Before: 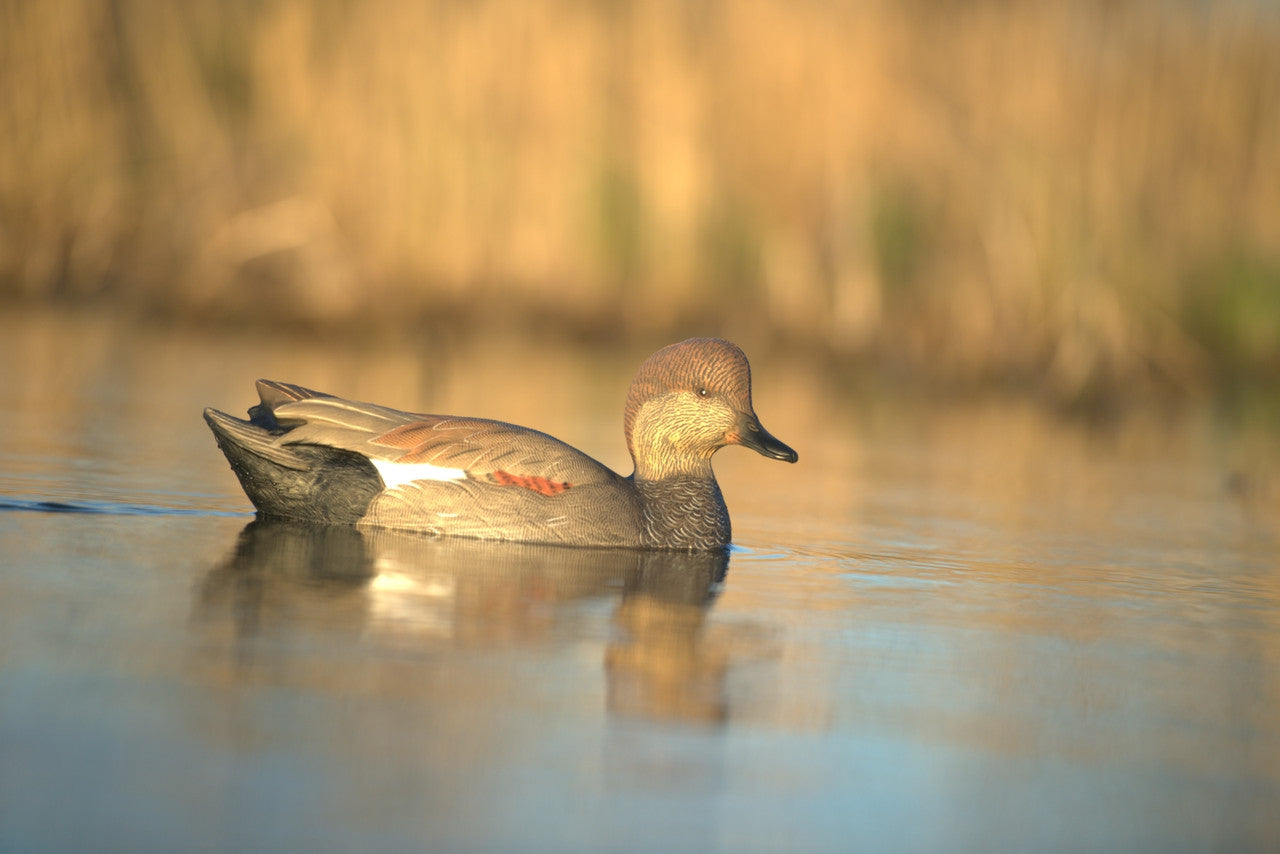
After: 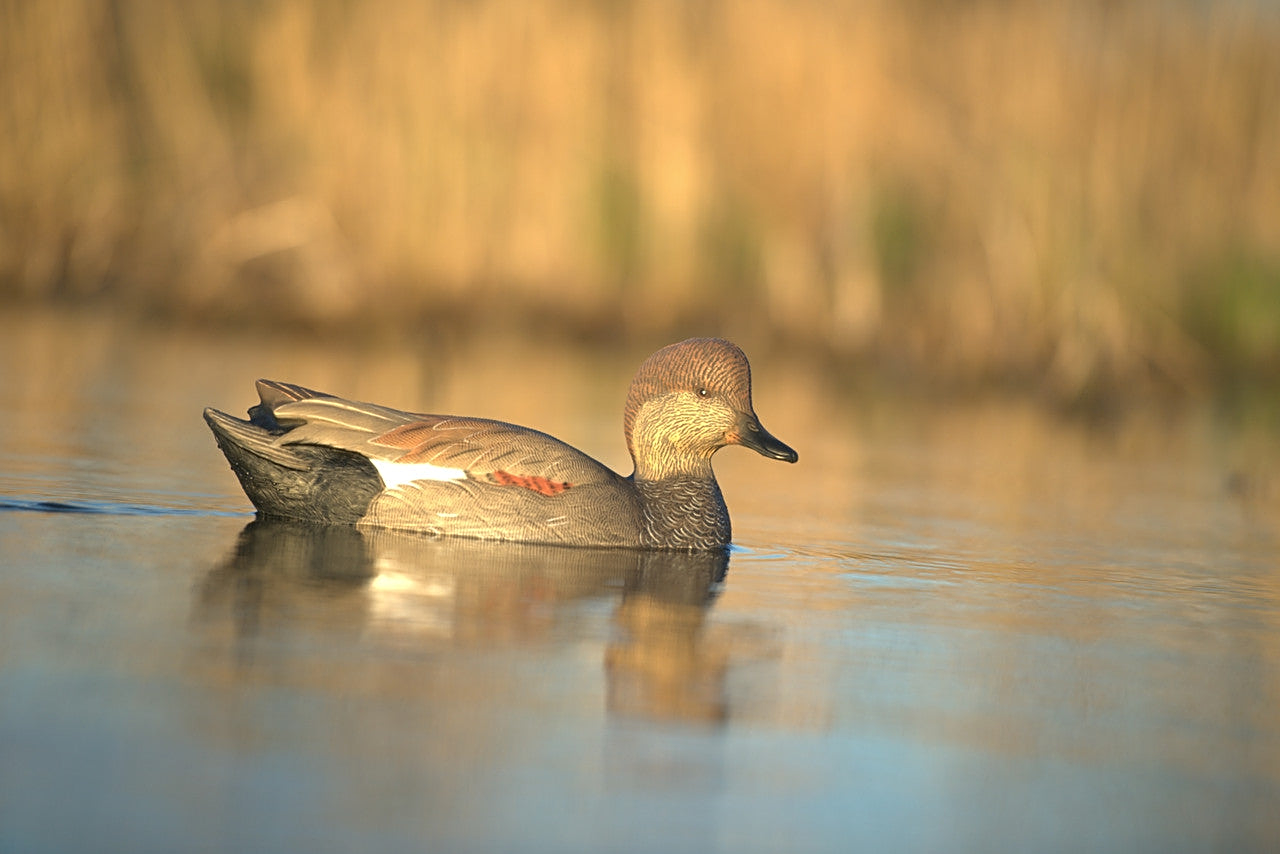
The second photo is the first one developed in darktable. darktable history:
shadows and highlights: shadows 29.61, highlights -30.47, low approximation 0.01, soften with gaussian
sharpen: on, module defaults
